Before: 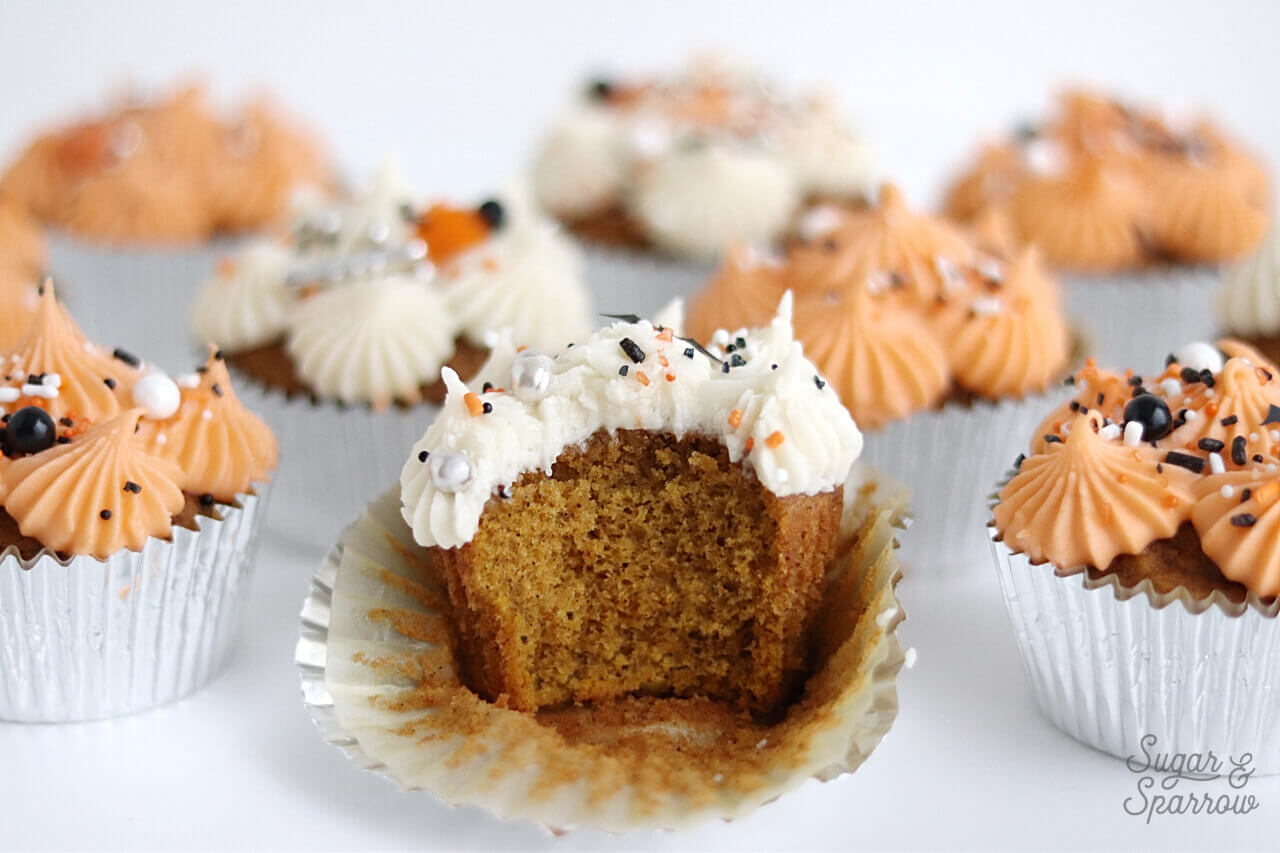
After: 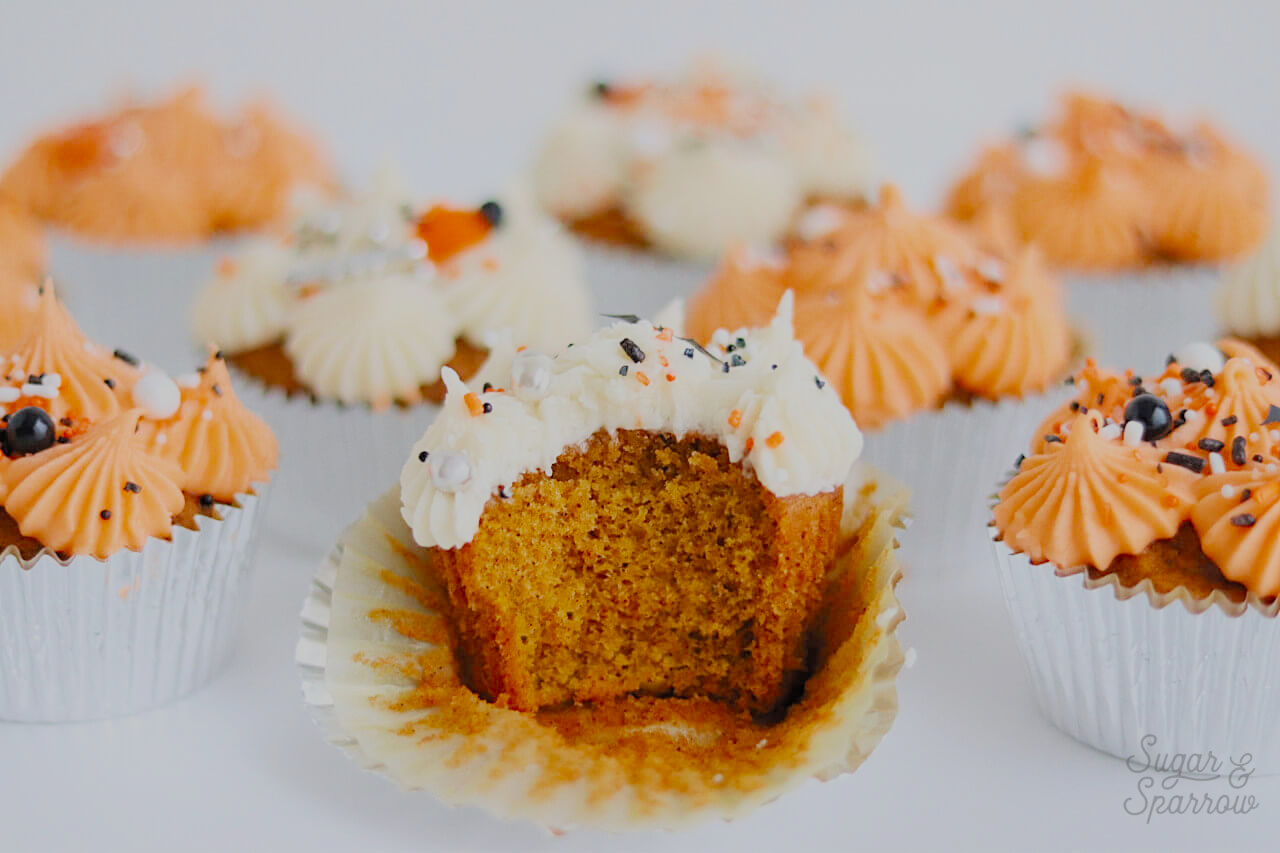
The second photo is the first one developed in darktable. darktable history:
exposure: black level correction 0, exposure 0.7 EV, compensate exposure bias true, compensate highlight preservation false
filmic rgb: white relative exposure 8 EV, threshold 3 EV, hardness 2.44, latitude 10.07%, contrast 0.72, highlights saturation mix 10%, shadows ↔ highlights balance 1.38%, color science v4 (2020), enable highlight reconstruction true
